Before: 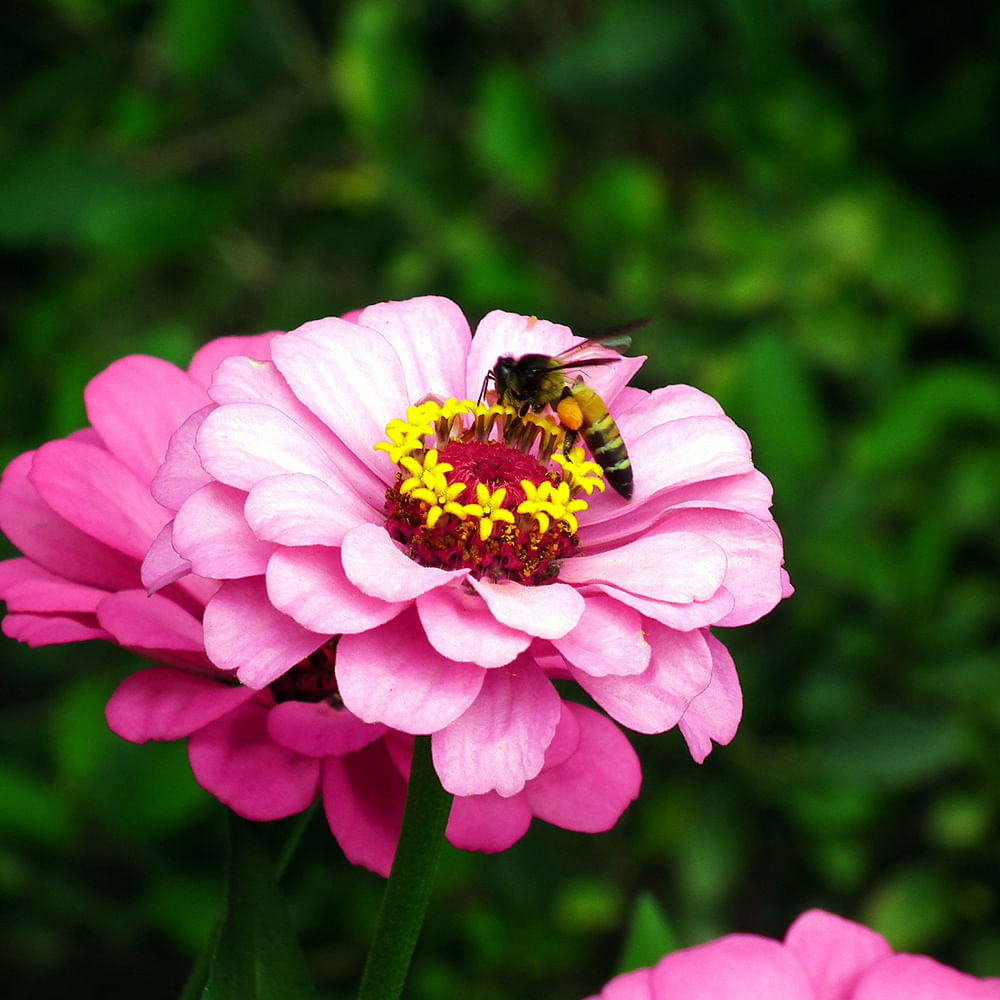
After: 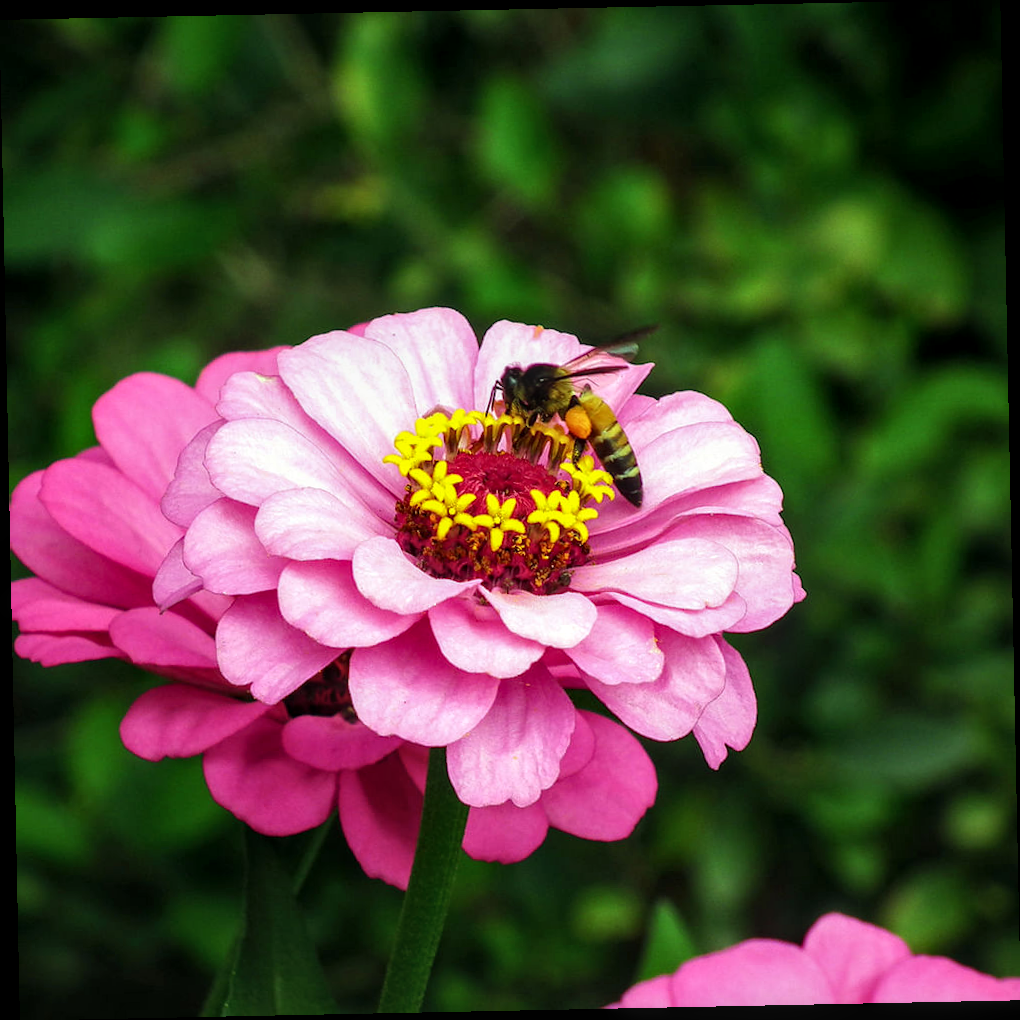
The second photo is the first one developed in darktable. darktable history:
rotate and perspective: rotation -1.17°, automatic cropping off
local contrast: on, module defaults
